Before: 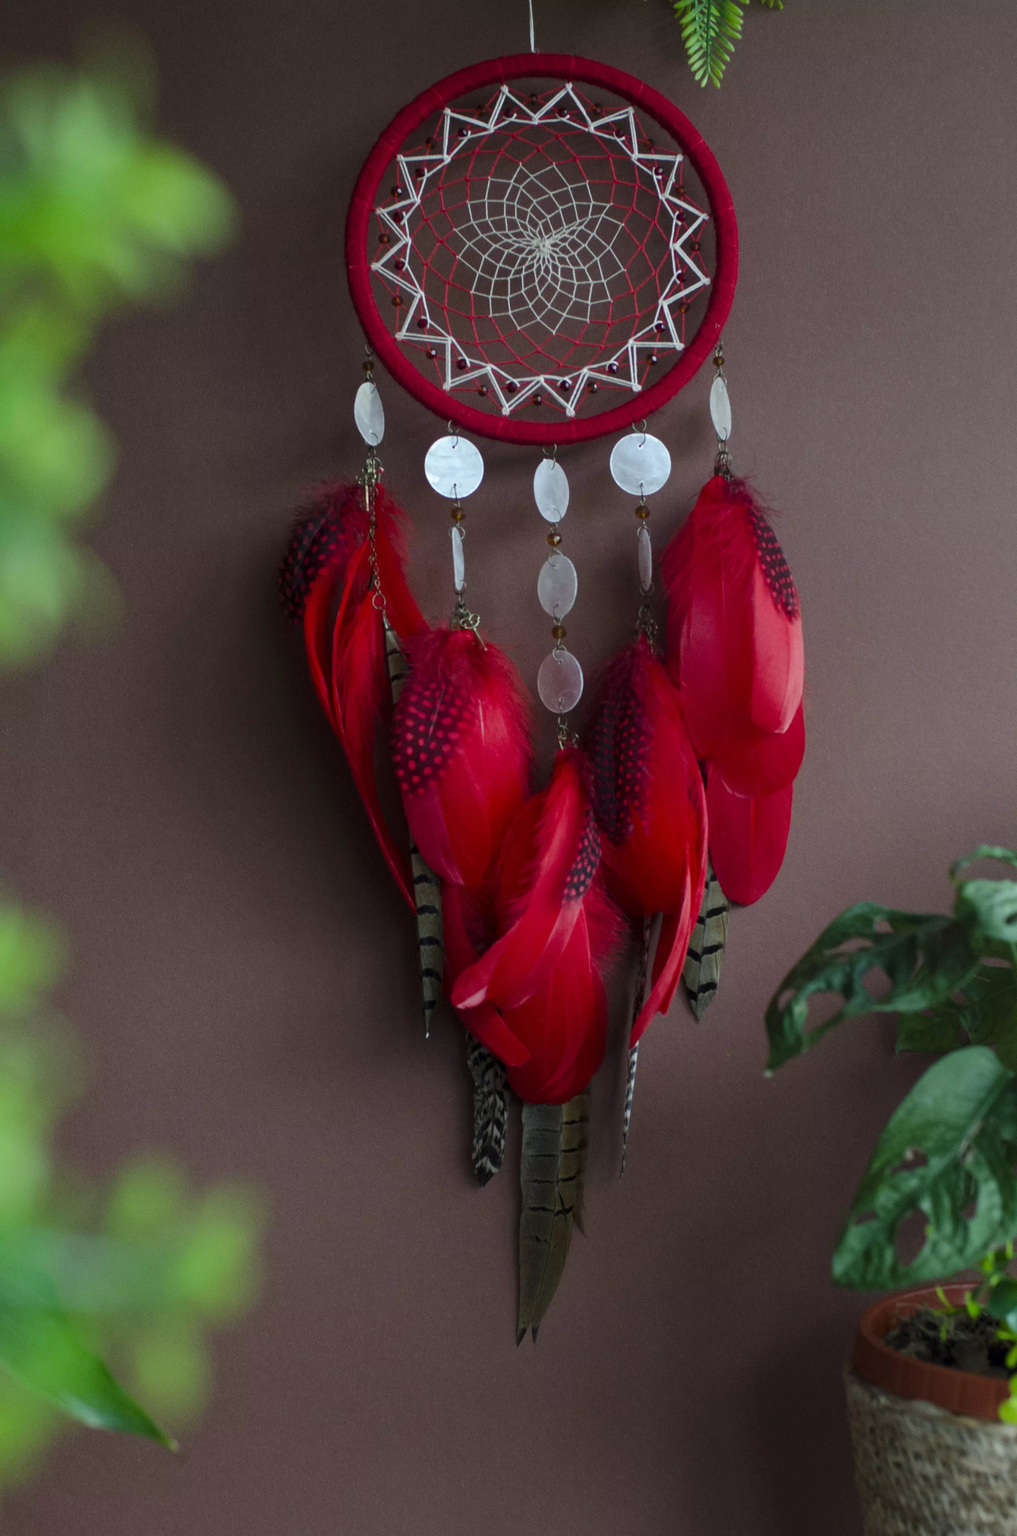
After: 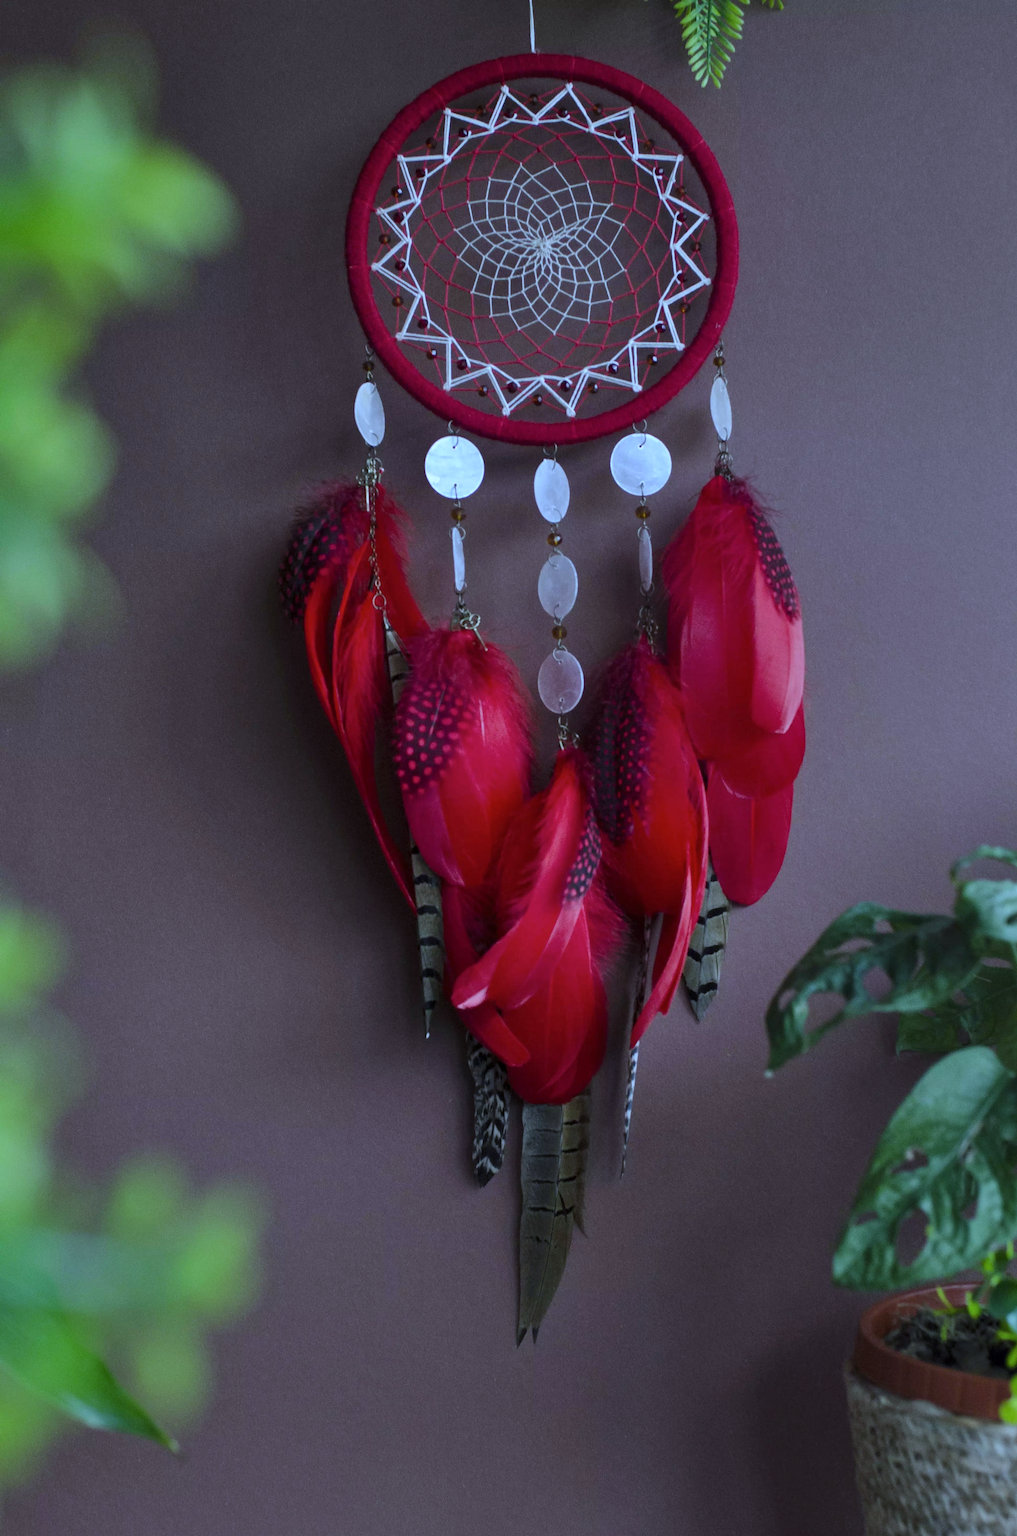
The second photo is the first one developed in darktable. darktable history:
white balance: red 0.871, blue 1.249
shadows and highlights: shadows 37.27, highlights -28.18, soften with gaussian
